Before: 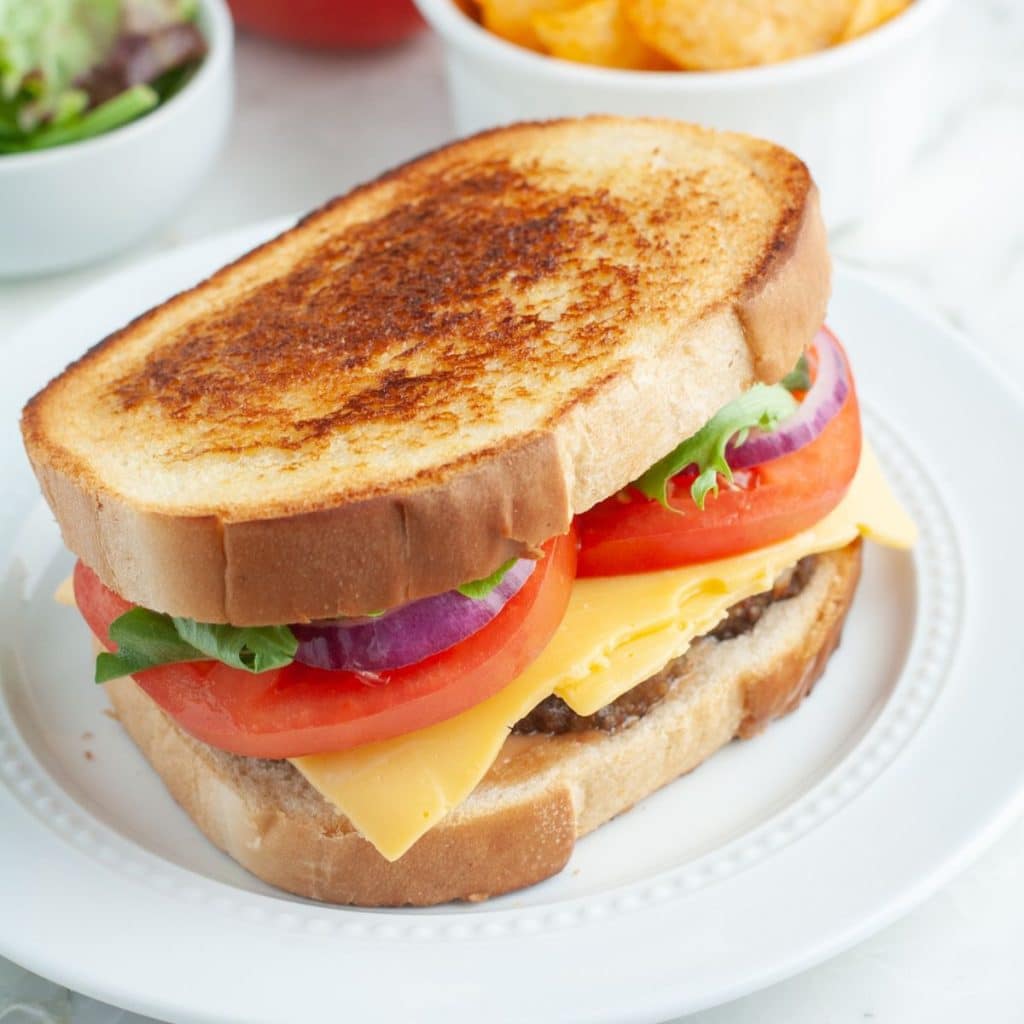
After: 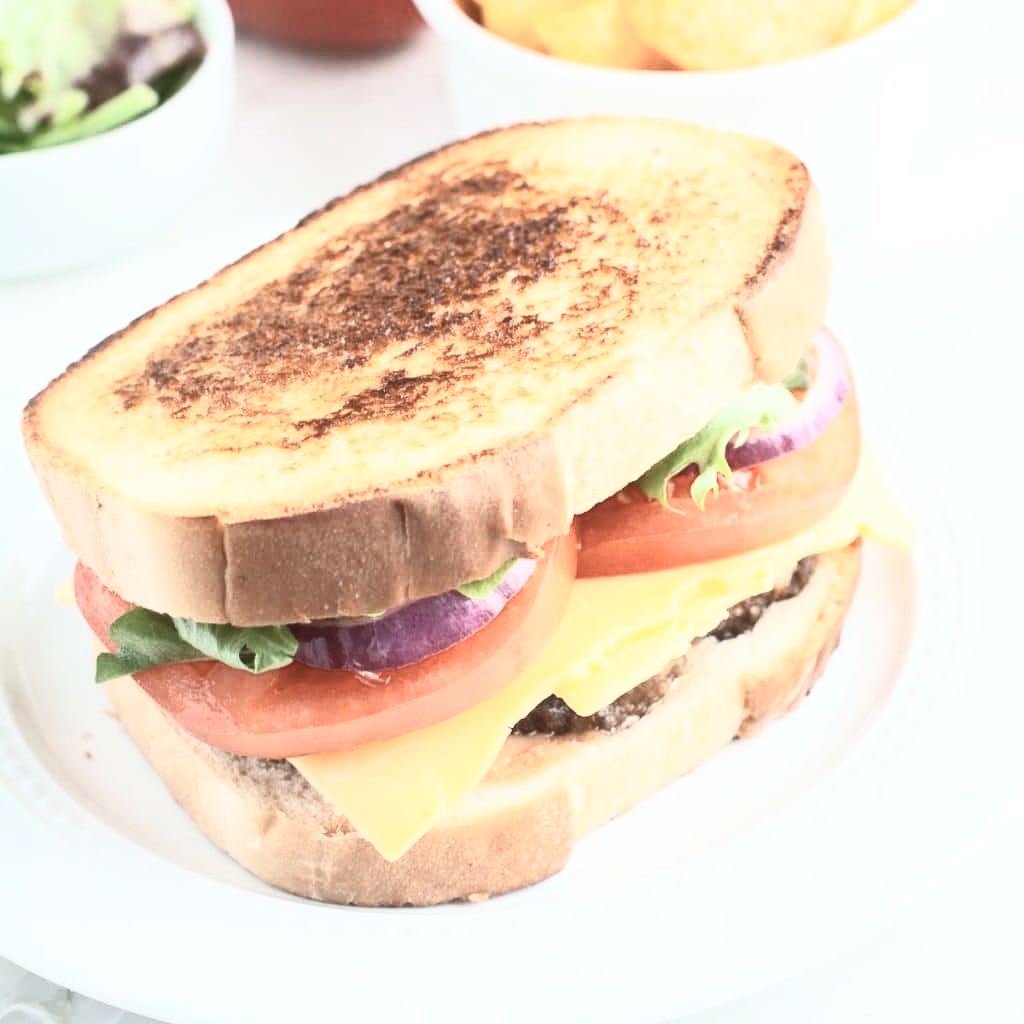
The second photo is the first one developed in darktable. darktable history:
contrast brightness saturation: contrast 0.57, brightness 0.57, saturation -0.34
